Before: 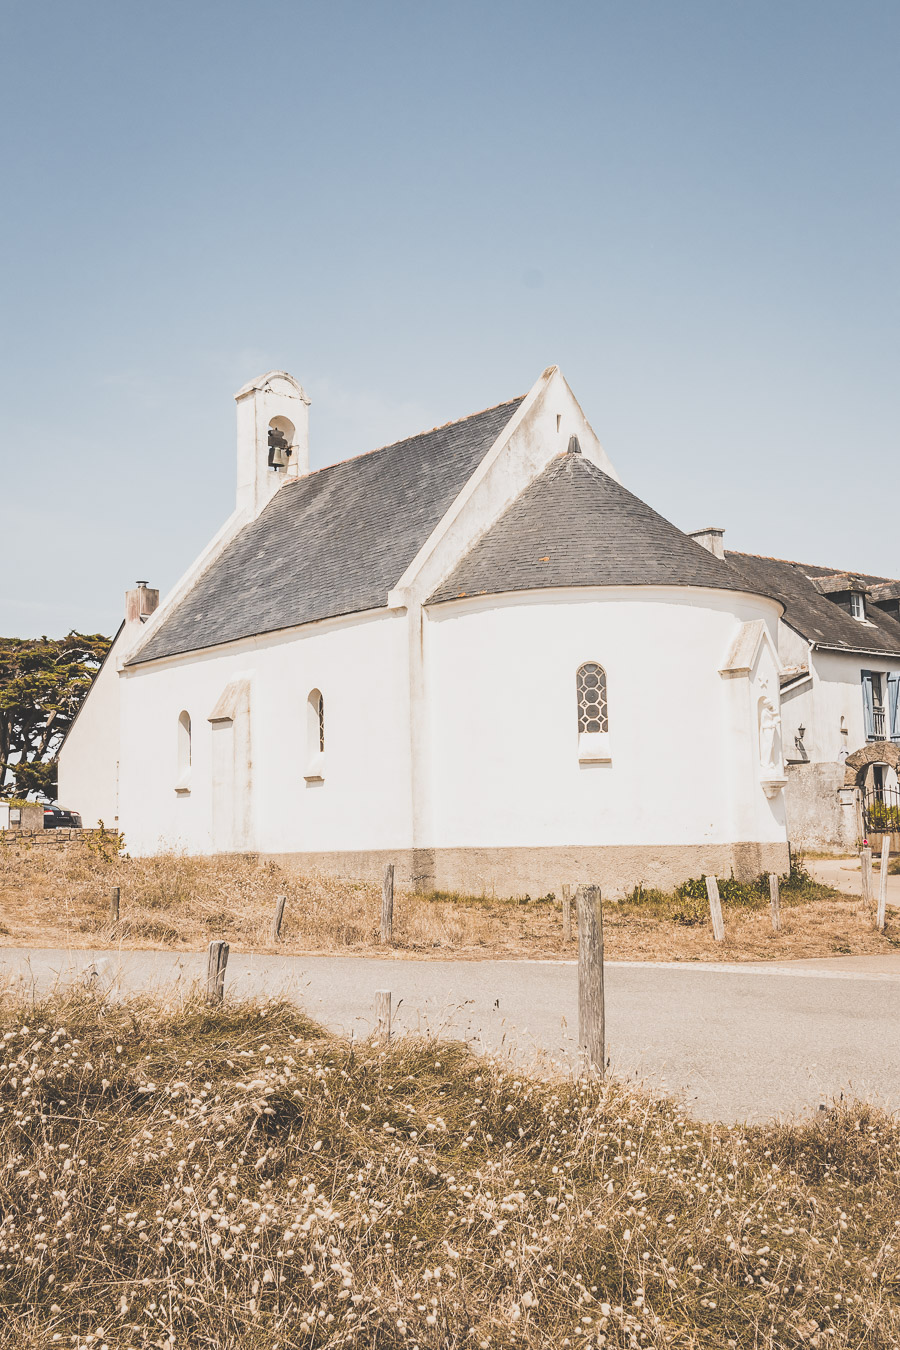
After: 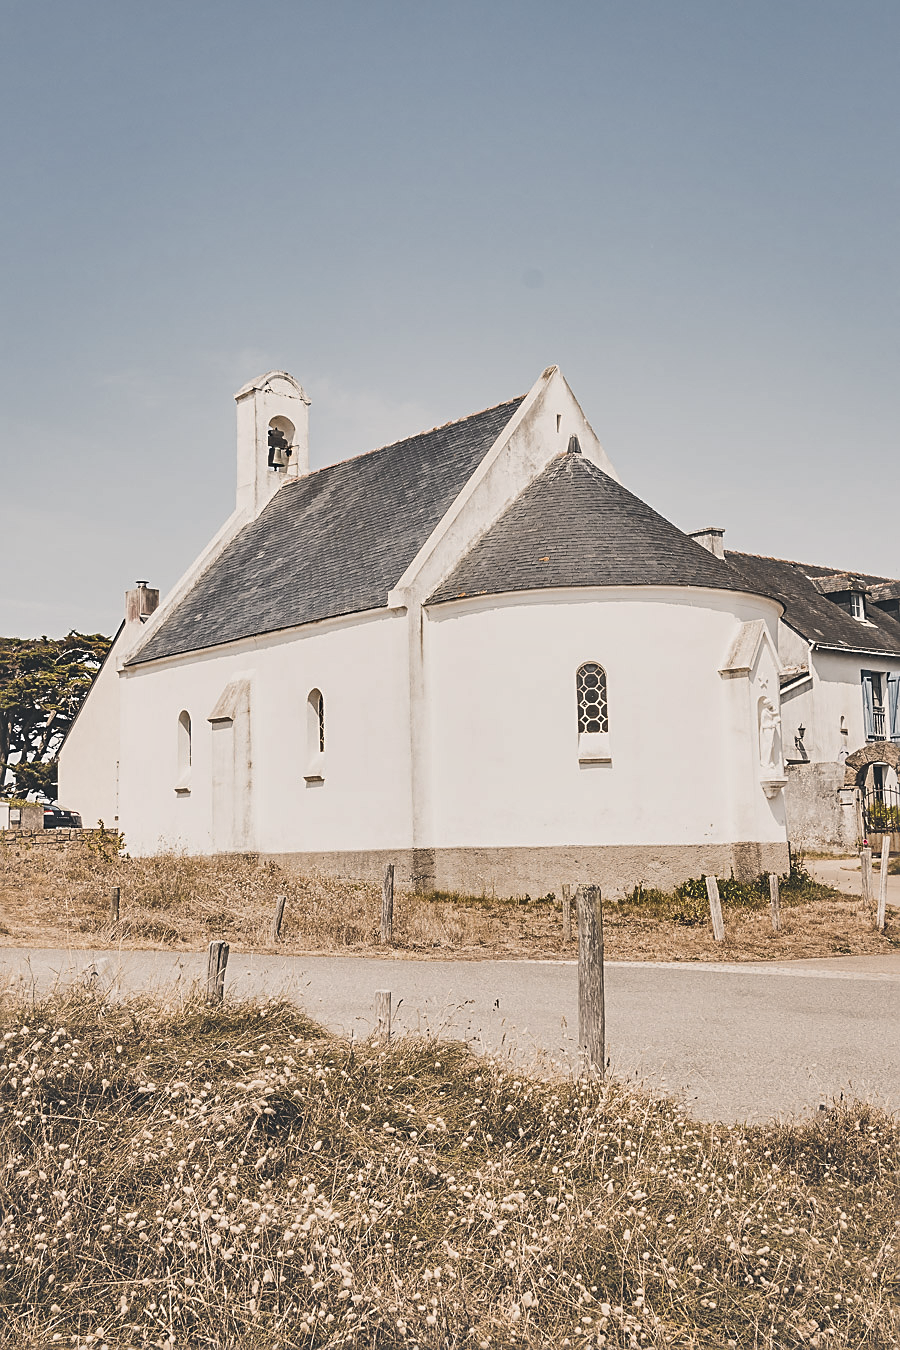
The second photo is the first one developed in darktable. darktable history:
shadows and highlights: shadows 43.39, white point adjustment -1.31, soften with gaussian
sharpen: on, module defaults
color correction: highlights a* 2.75, highlights b* 5.01, shadows a* -2.39, shadows b* -4.97, saturation 0.802
